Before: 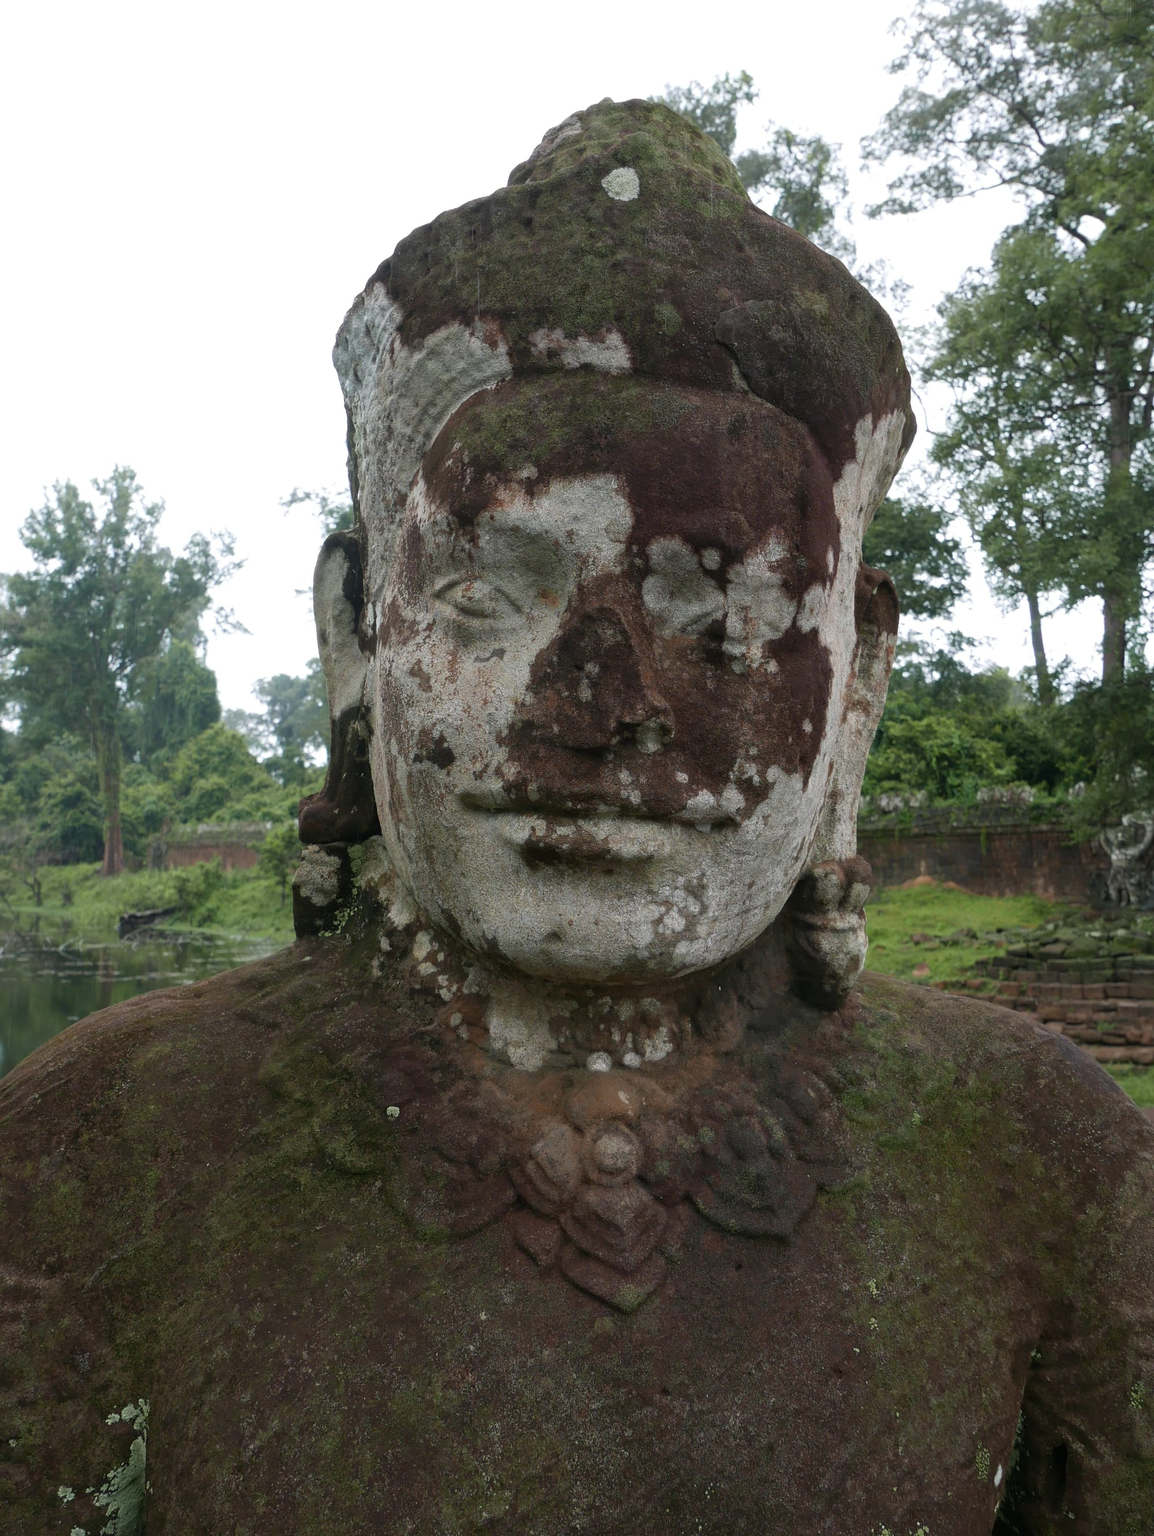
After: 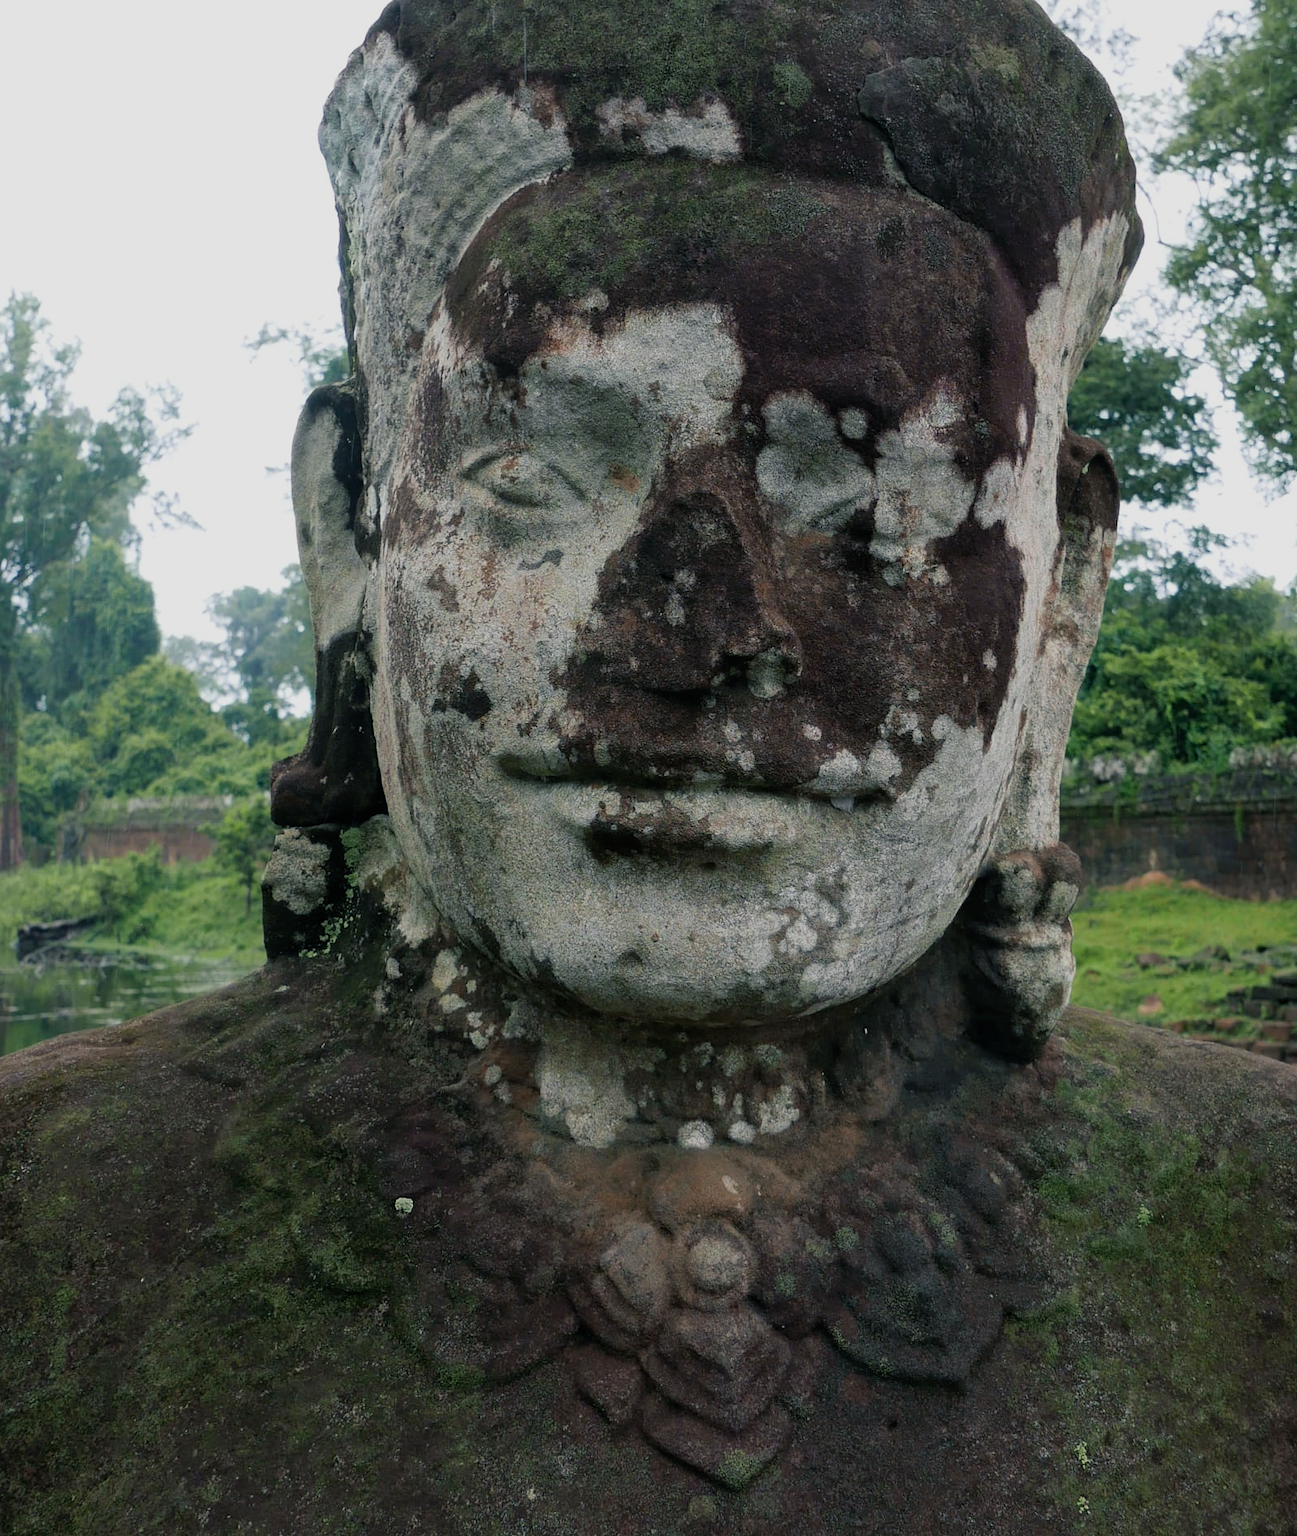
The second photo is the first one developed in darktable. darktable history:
crop: left 9.341%, top 16.904%, right 11.095%, bottom 12.355%
color balance rgb: shadows lift › chroma 7.287%, shadows lift › hue 244.97°, highlights gain › luminance 17.217%, perceptual saturation grading › global saturation 0.48%, global vibrance 20%
filmic rgb: black relative exposure -8.02 EV, white relative exposure 4.02 EV, hardness 4.12
